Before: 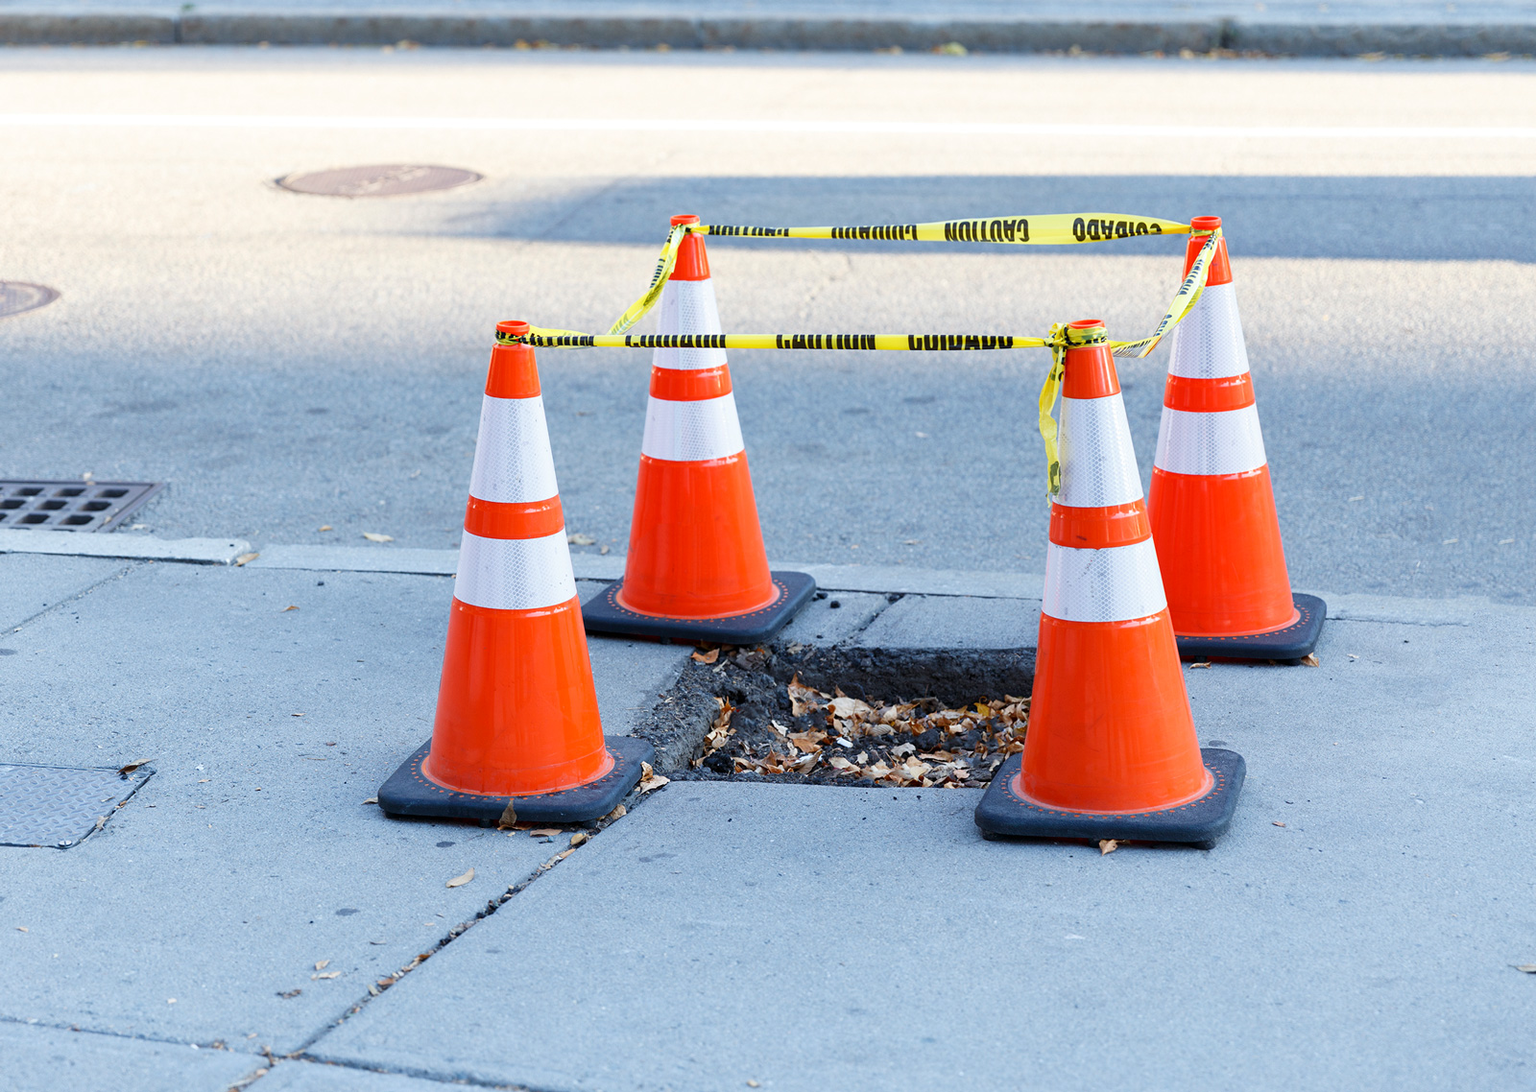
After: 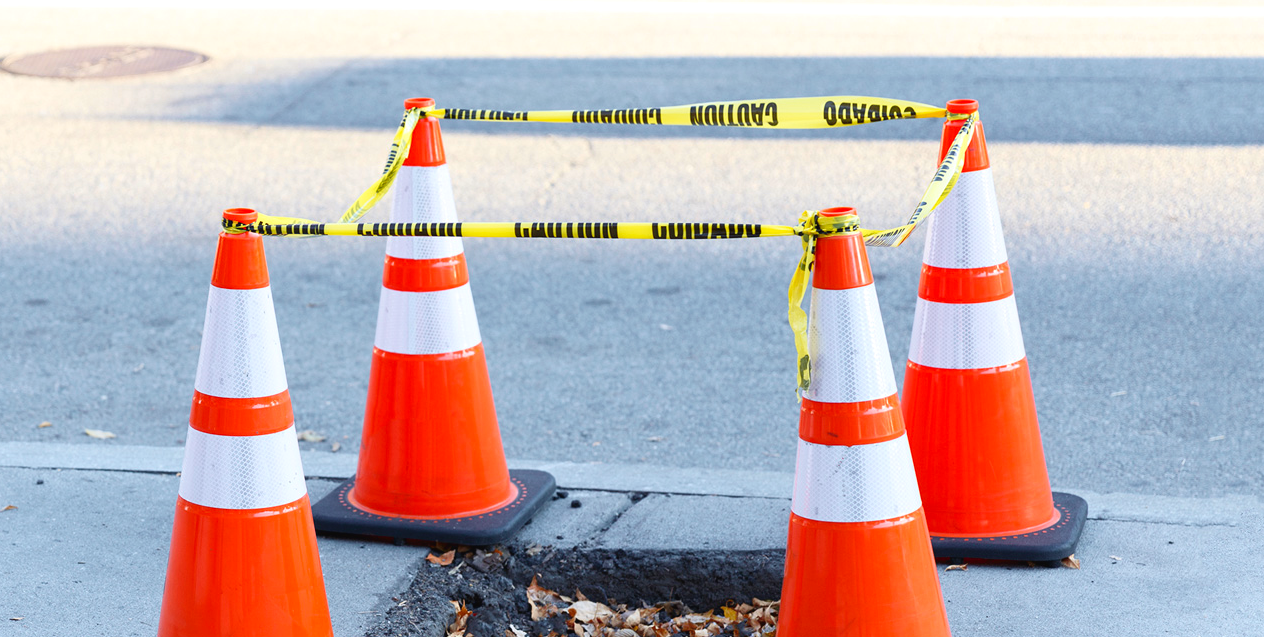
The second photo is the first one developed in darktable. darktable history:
crop: left 18.425%, top 11.09%, right 2.045%, bottom 32.865%
levels: levels [0, 0.492, 0.984]
tone curve: curves: ch0 [(0, 0.024) (0.119, 0.146) (0.474, 0.485) (0.718, 0.739) (0.817, 0.839) (1, 0.998)]; ch1 [(0, 0) (0.377, 0.416) (0.439, 0.451) (0.477, 0.477) (0.501, 0.503) (0.538, 0.544) (0.58, 0.602) (0.664, 0.676) (0.783, 0.804) (1, 1)]; ch2 [(0, 0) (0.38, 0.405) (0.463, 0.456) (0.498, 0.497) (0.524, 0.535) (0.578, 0.576) (0.648, 0.665) (1, 1)], color space Lab, independent channels, preserve colors none
